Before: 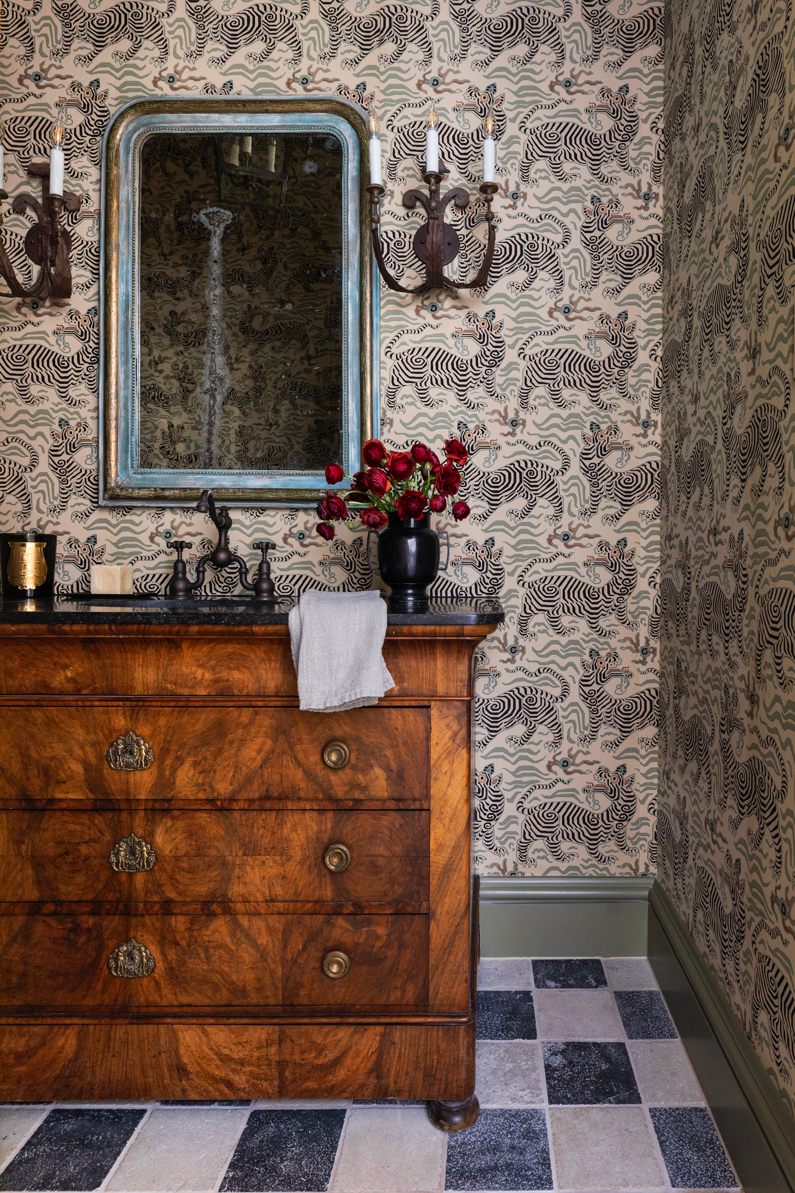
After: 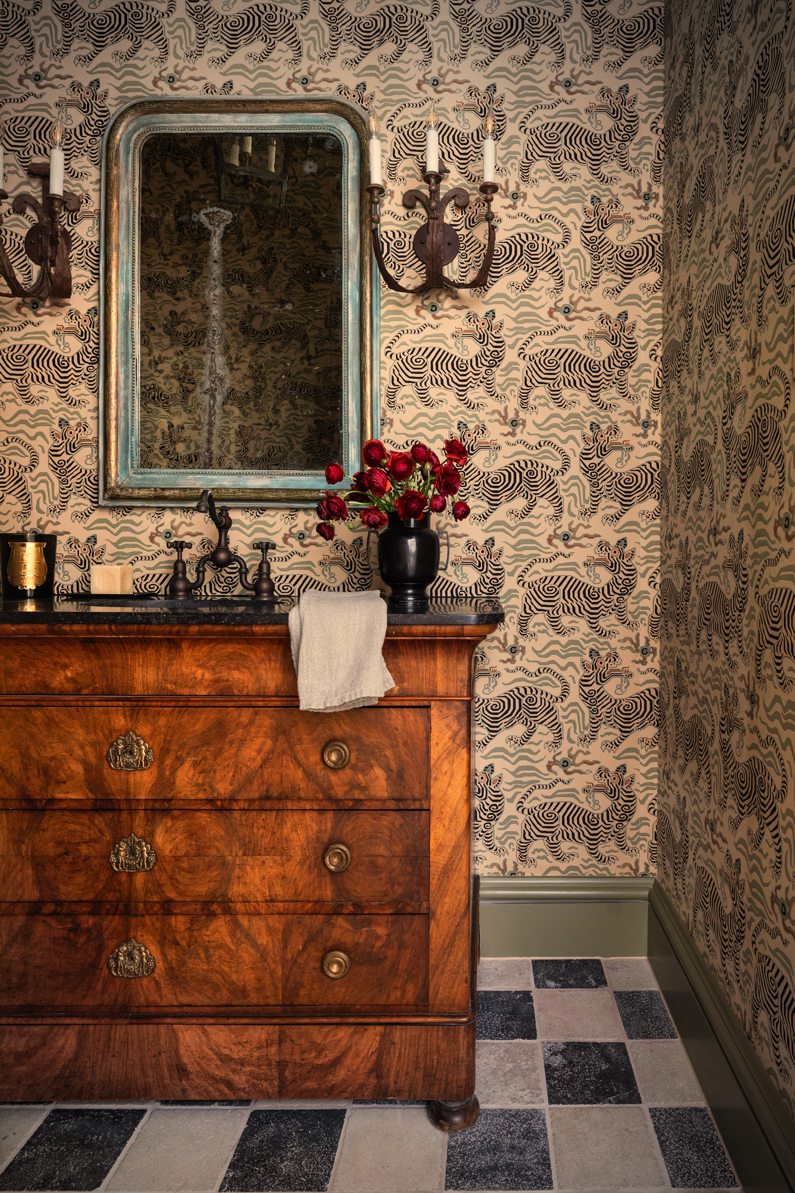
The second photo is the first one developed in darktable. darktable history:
white balance: red 1.123, blue 0.83
vignetting: fall-off start 75%, brightness -0.692, width/height ratio 1.084
